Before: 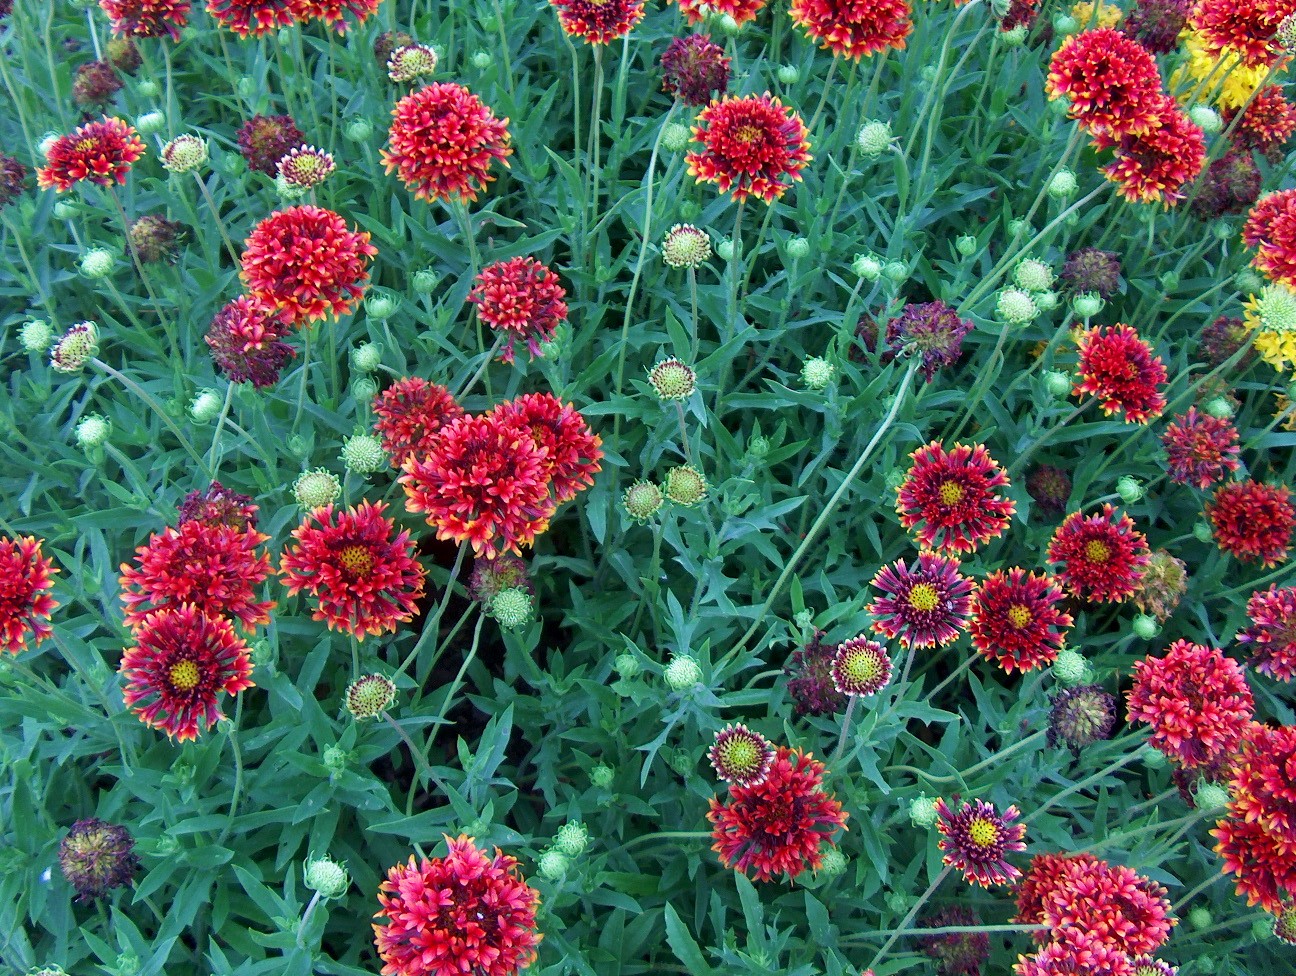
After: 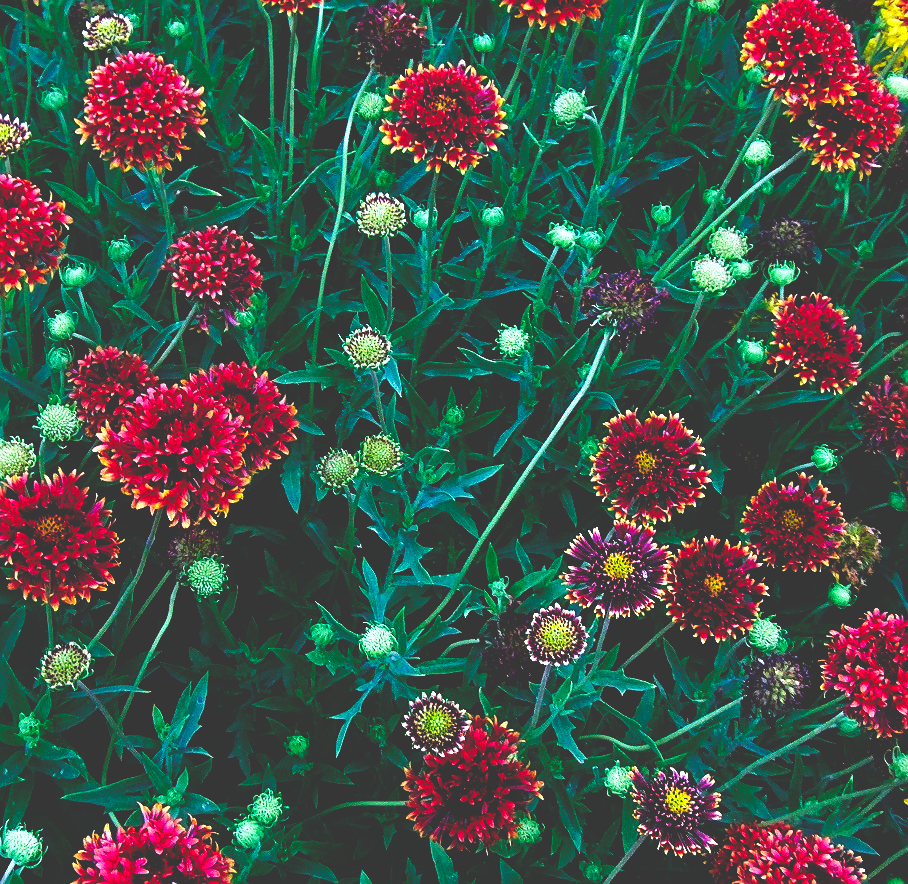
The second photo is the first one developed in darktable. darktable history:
base curve: curves: ch0 [(0, 0.036) (0.083, 0.04) (0.804, 1)], preserve colors none
sharpen: on, module defaults
crop and rotate: left 23.564%, top 3.274%, right 6.349%, bottom 6.104%
